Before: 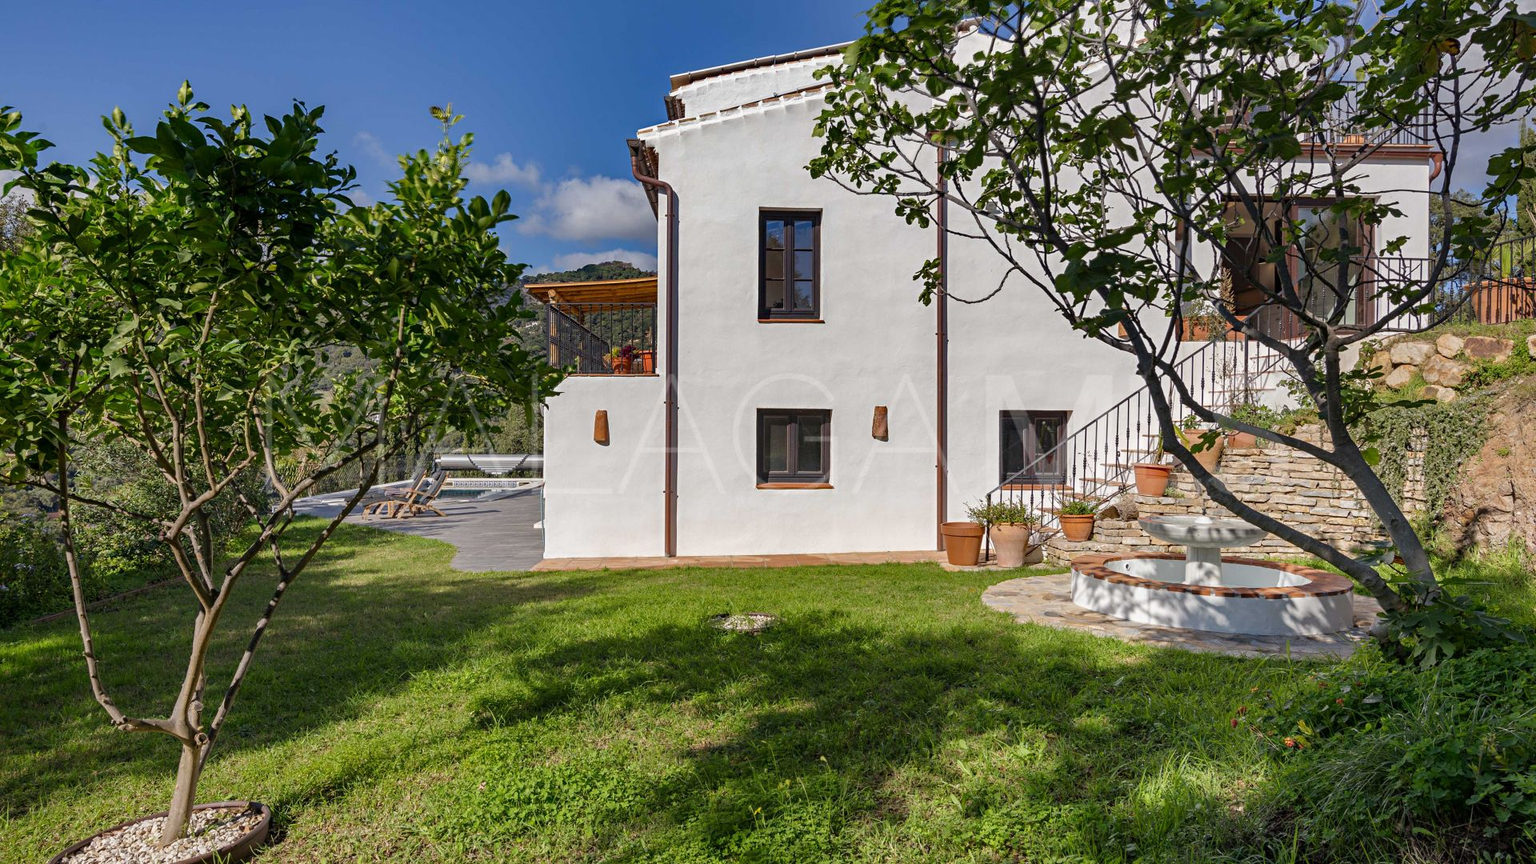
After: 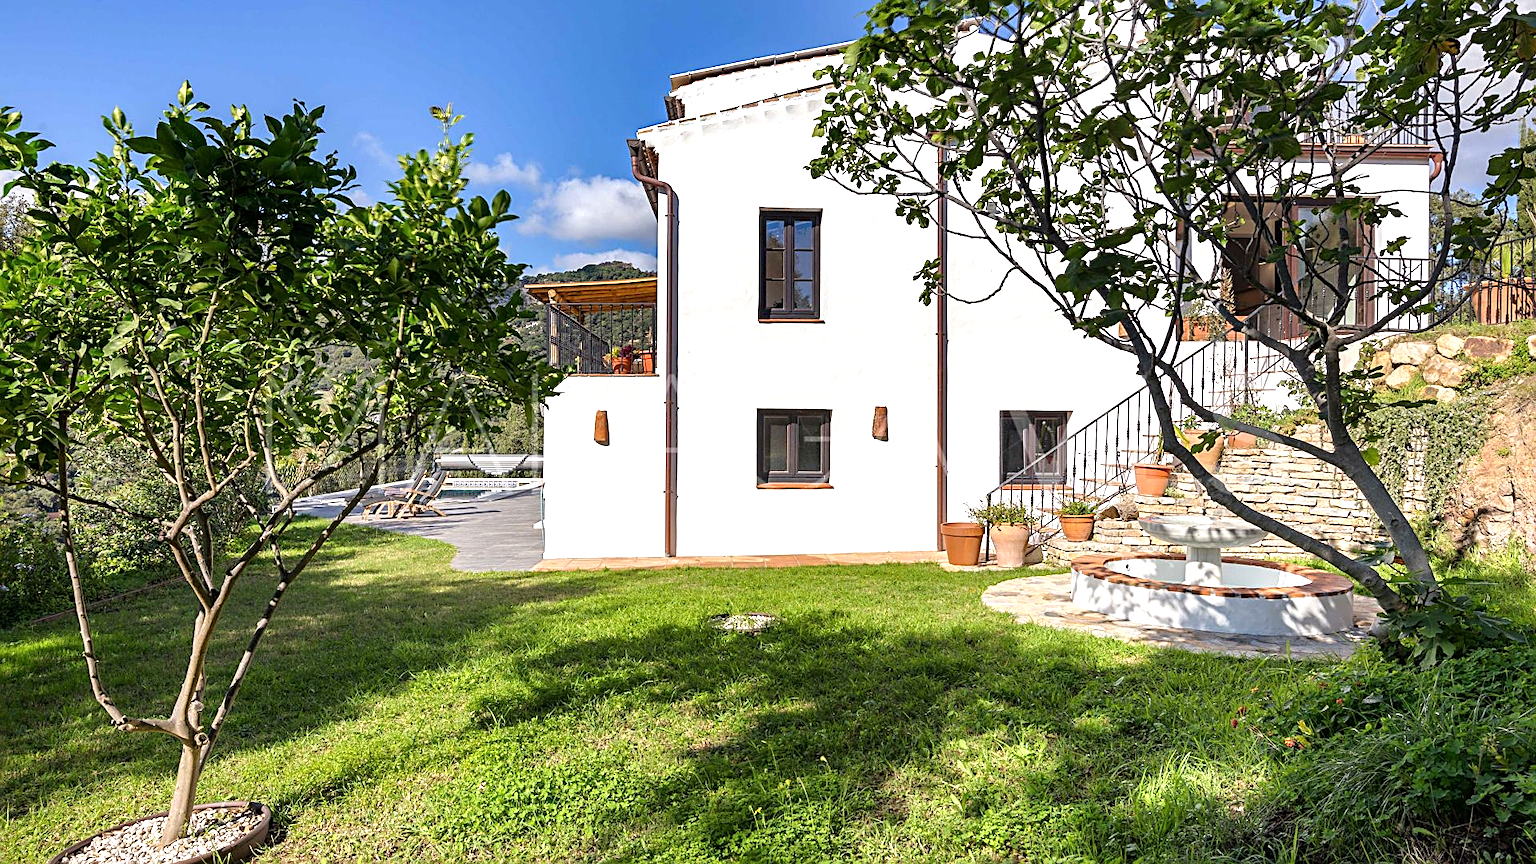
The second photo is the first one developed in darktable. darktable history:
tone equalizer: -8 EV -0.388 EV, -7 EV -0.4 EV, -6 EV -0.356 EV, -5 EV -0.213 EV, -3 EV 0.2 EV, -2 EV 0.362 EV, -1 EV 0.415 EV, +0 EV 0.44 EV
sharpen: on, module defaults
exposure: exposure 0.498 EV, compensate highlight preservation false
